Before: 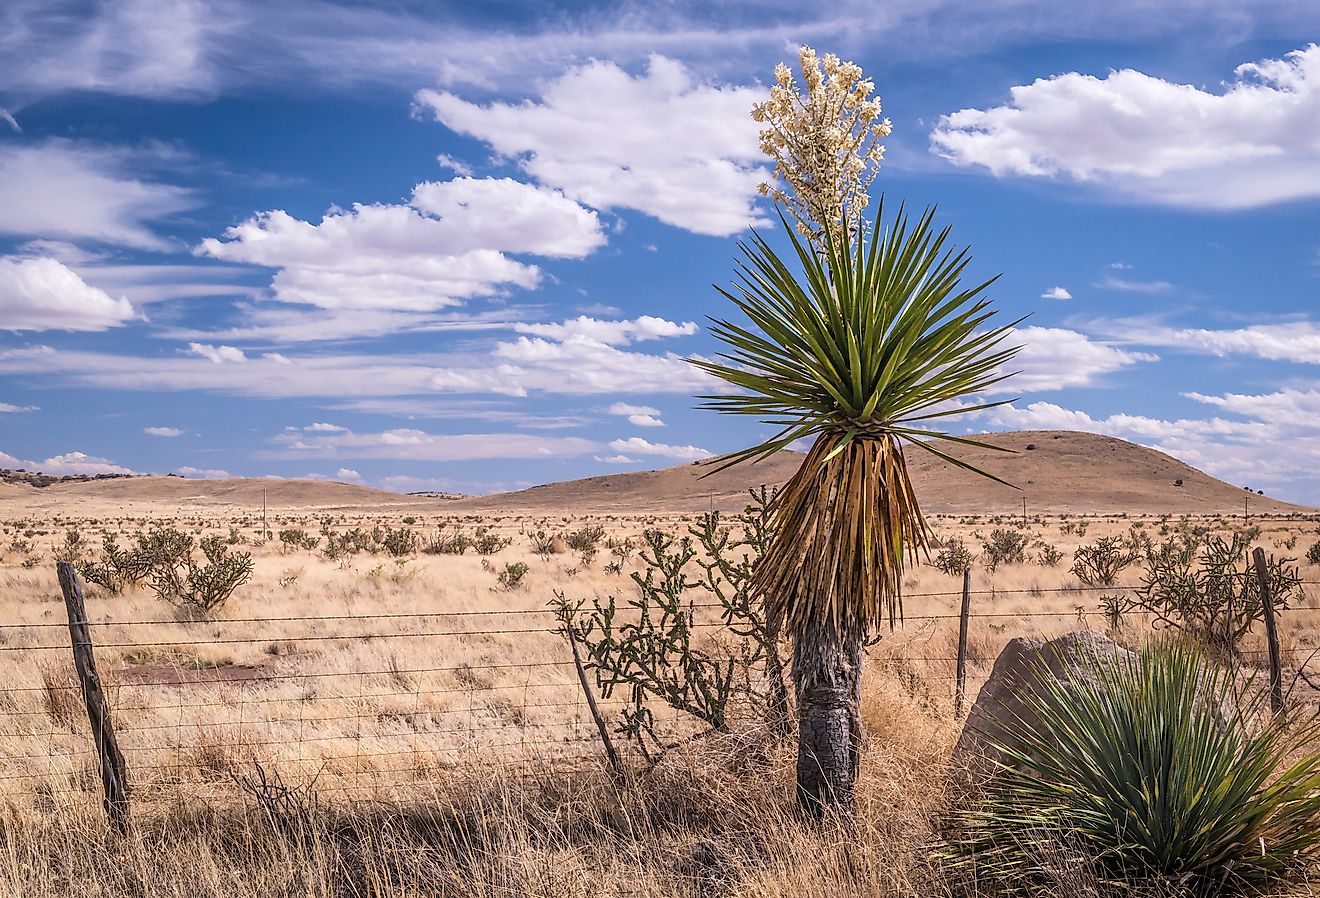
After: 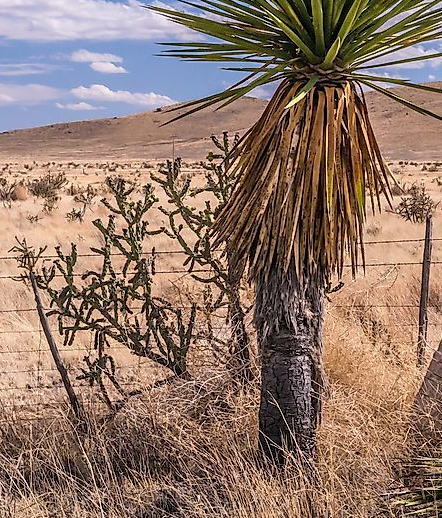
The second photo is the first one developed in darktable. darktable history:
crop: left 40.819%, top 39.377%, right 25.663%, bottom 2.868%
exposure: black level correction 0.002, compensate exposure bias true, compensate highlight preservation false
